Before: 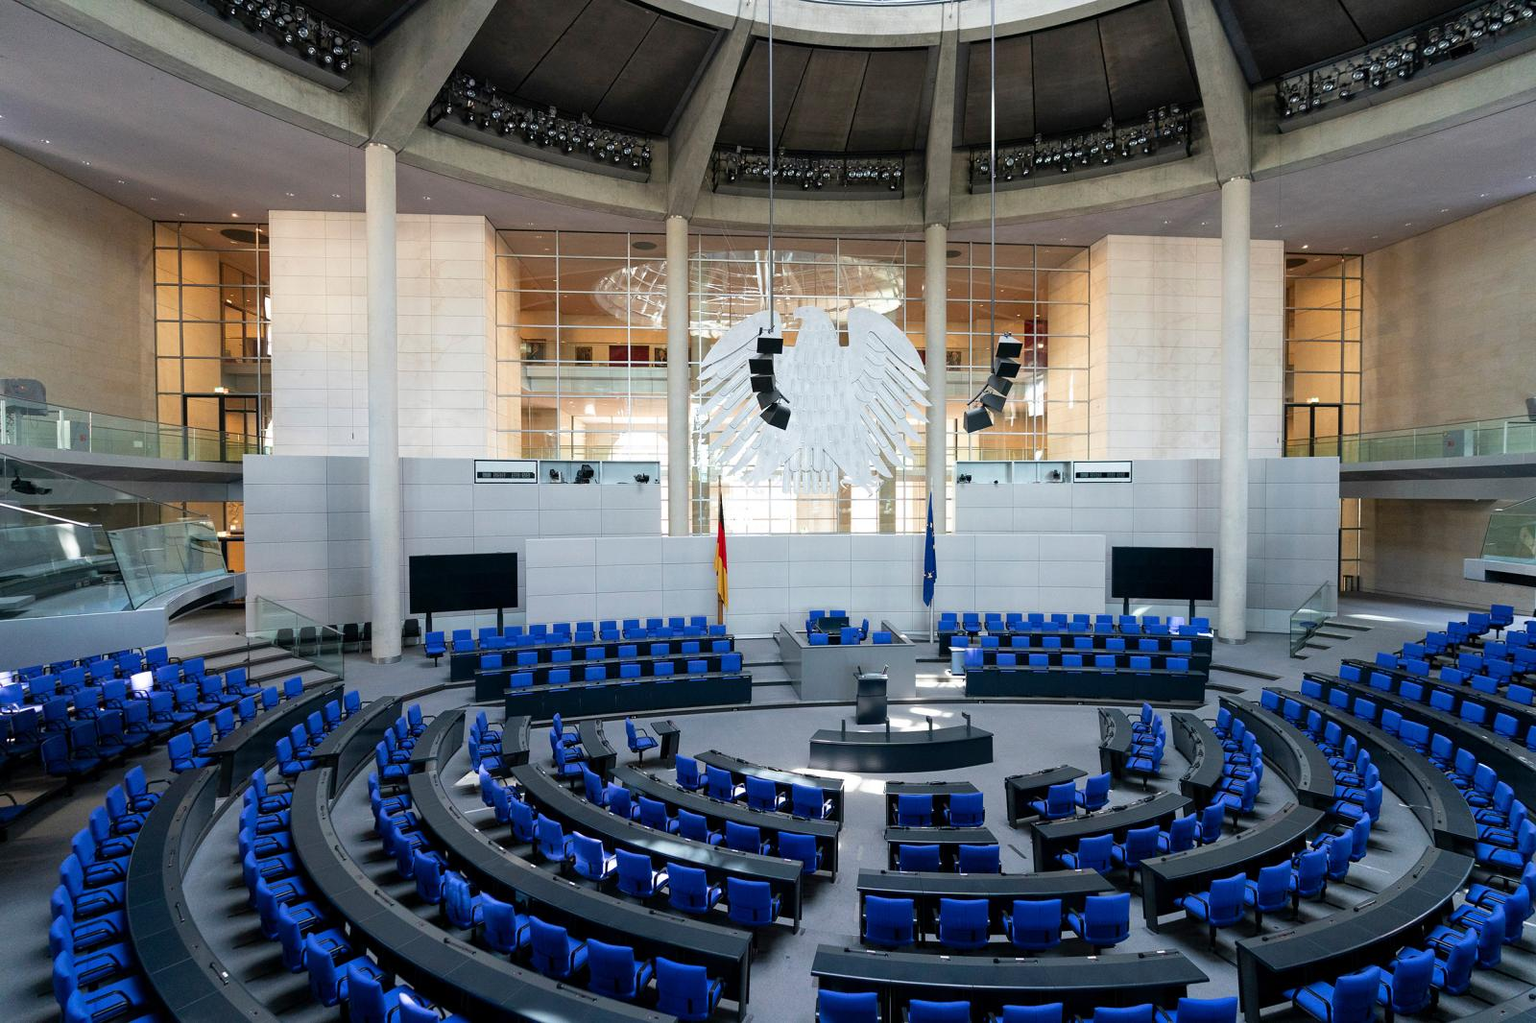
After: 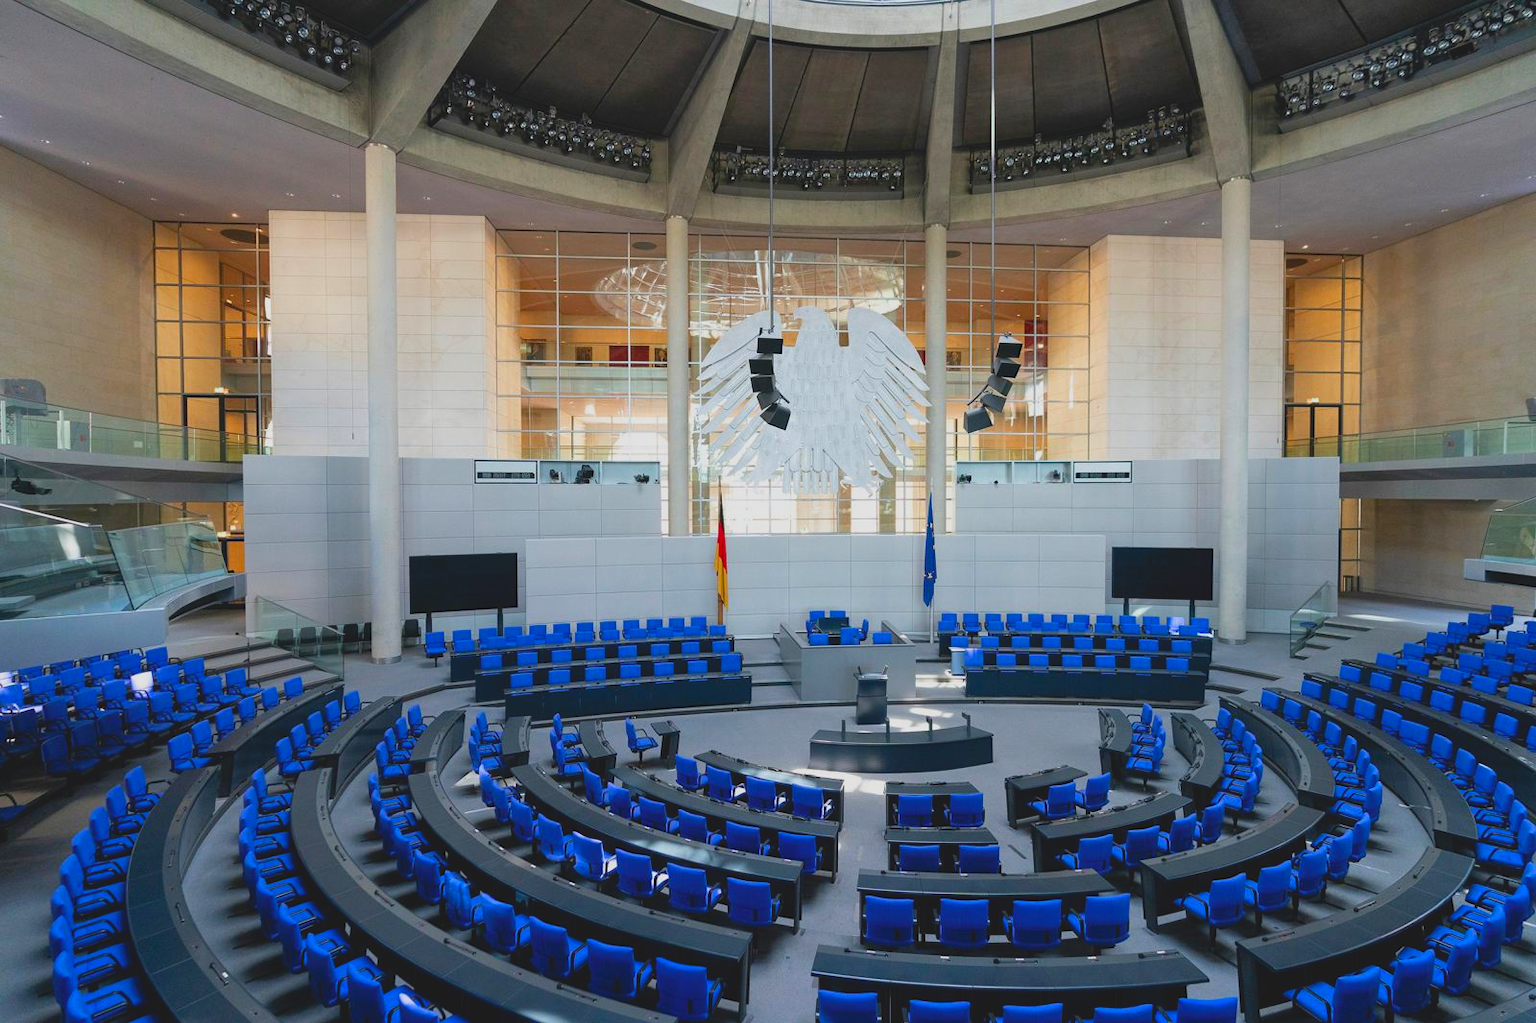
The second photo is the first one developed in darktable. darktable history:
contrast brightness saturation: contrast -0.202, saturation 0.189
